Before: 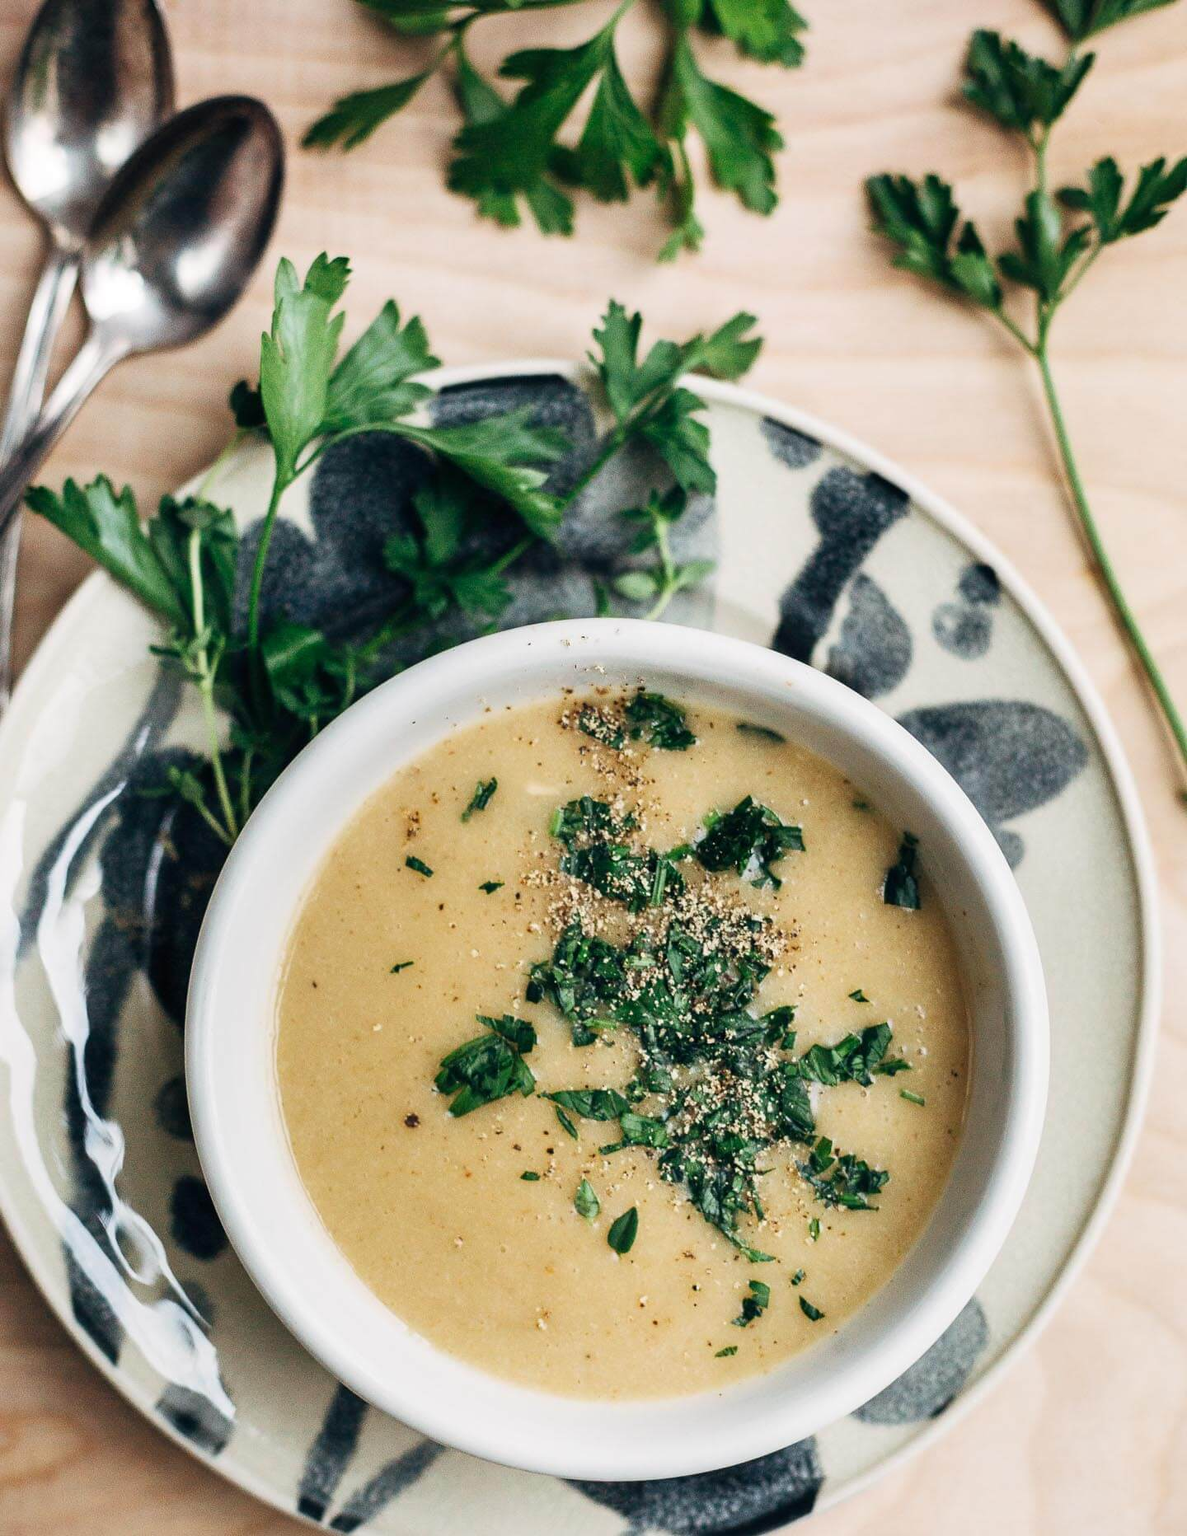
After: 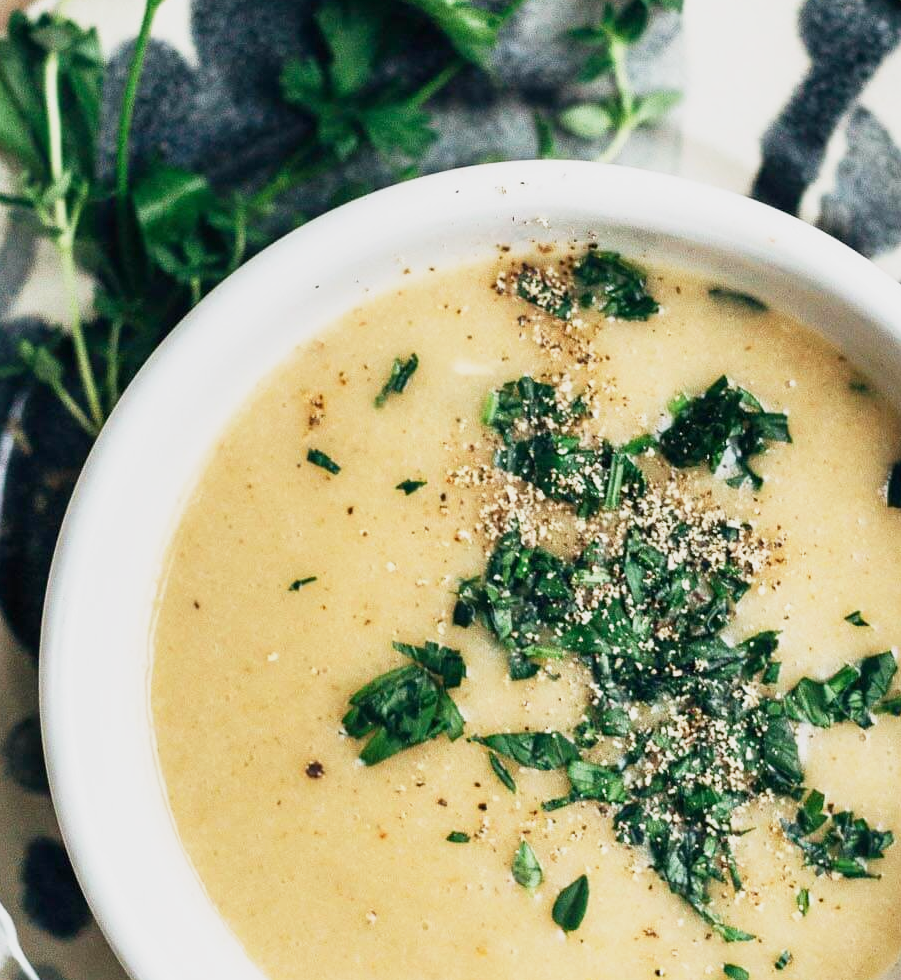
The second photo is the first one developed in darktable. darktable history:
base curve: curves: ch0 [(0, 0) (0.088, 0.125) (0.176, 0.251) (0.354, 0.501) (0.613, 0.749) (1, 0.877)], preserve colors none
crop: left 12.871%, top 31.657%, right 24.53%, bottom 15.738%
